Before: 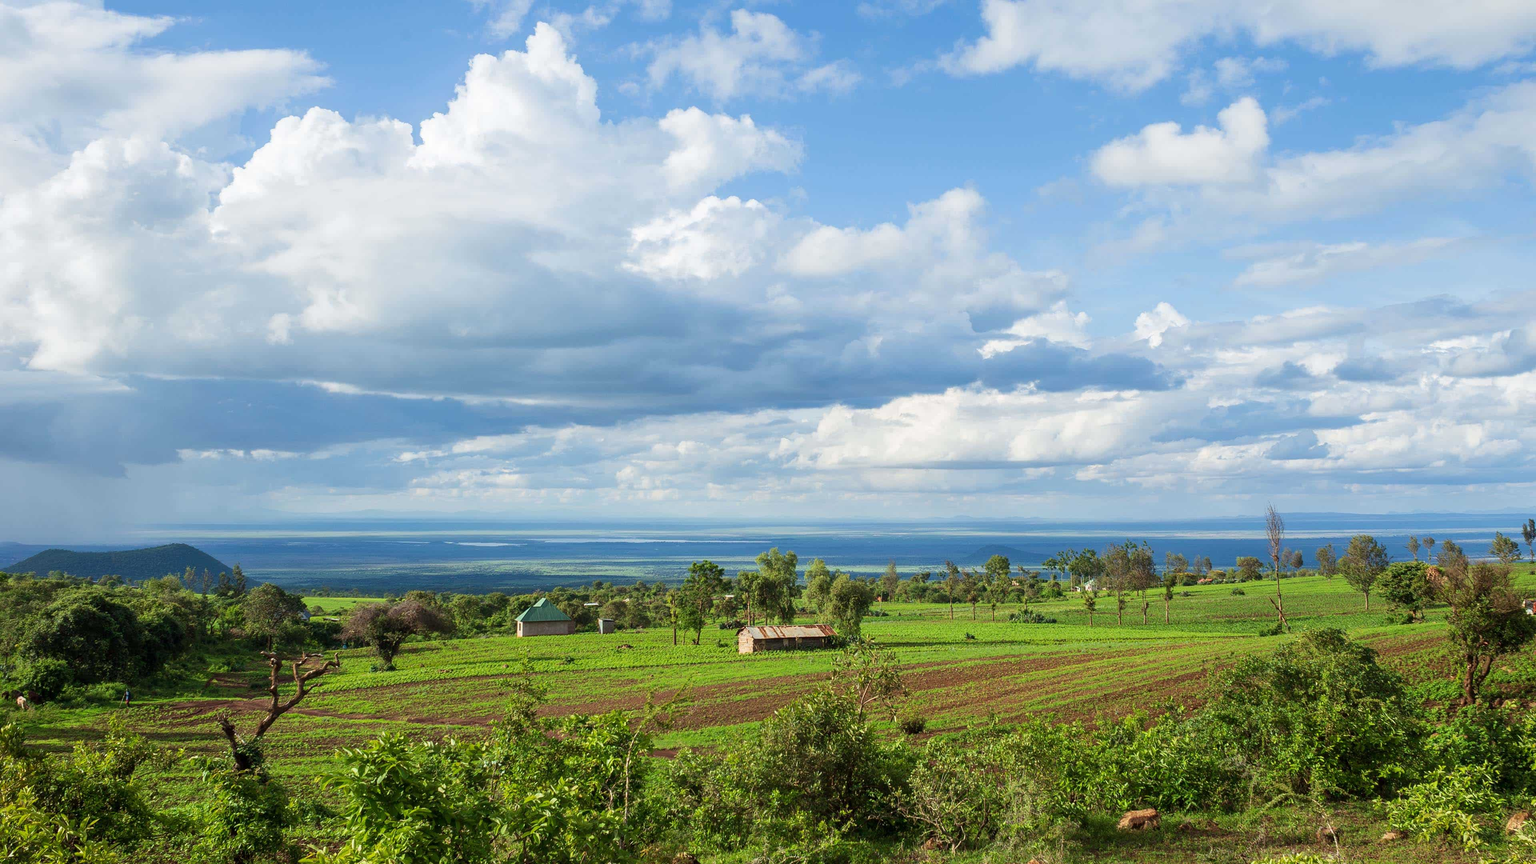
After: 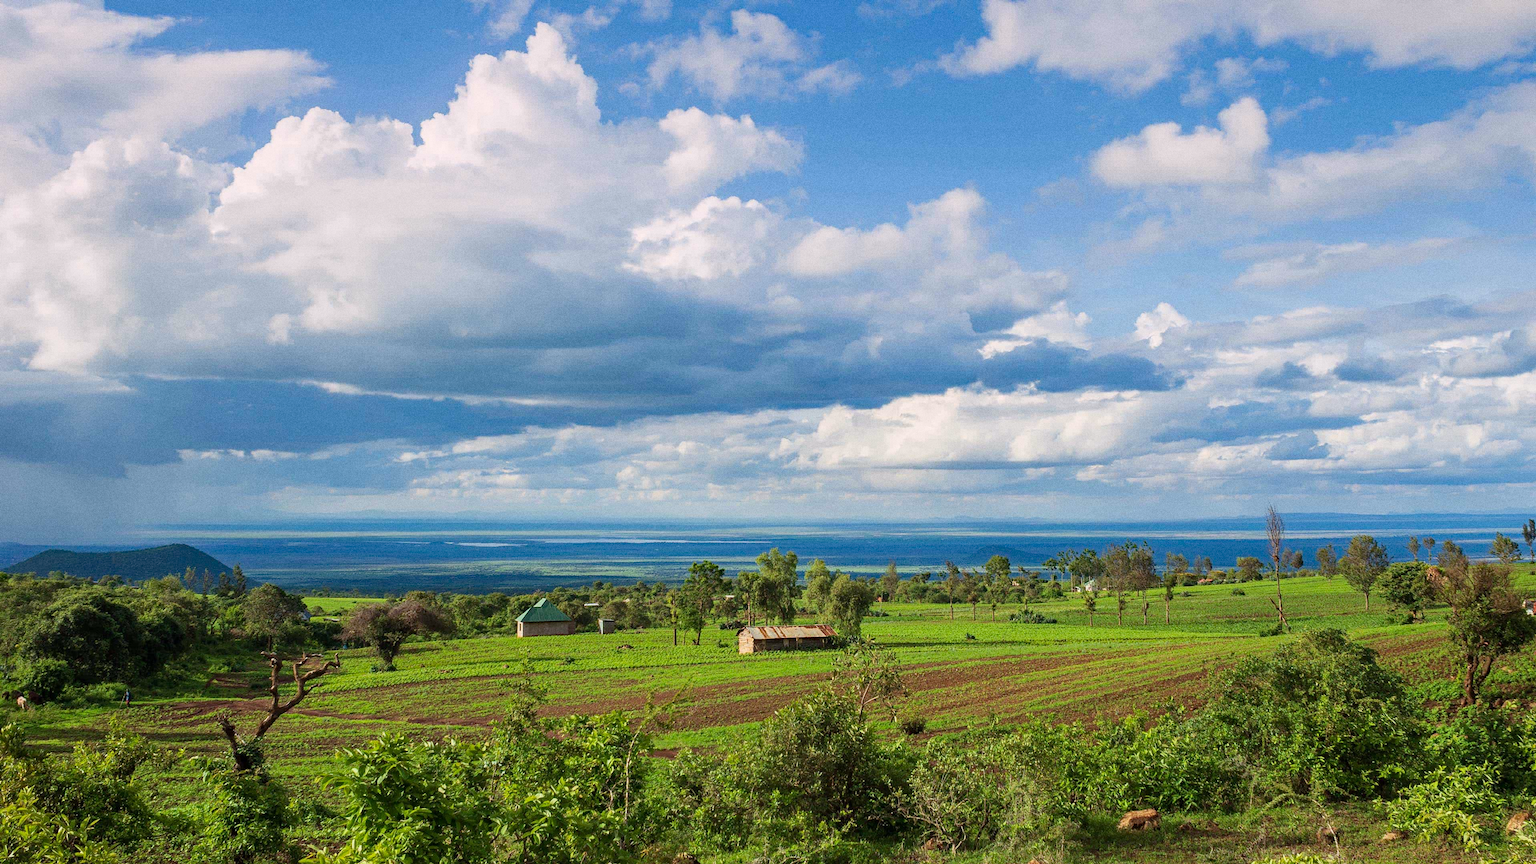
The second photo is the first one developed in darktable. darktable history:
grain: coarseness 0.09 ISO, strength 40%
graduated density: density 0.38 EV, hardness 21%, rotation -6.11°, saturation 32%
haze removal: strength 0.42, compatibility mode true, adaptive false
